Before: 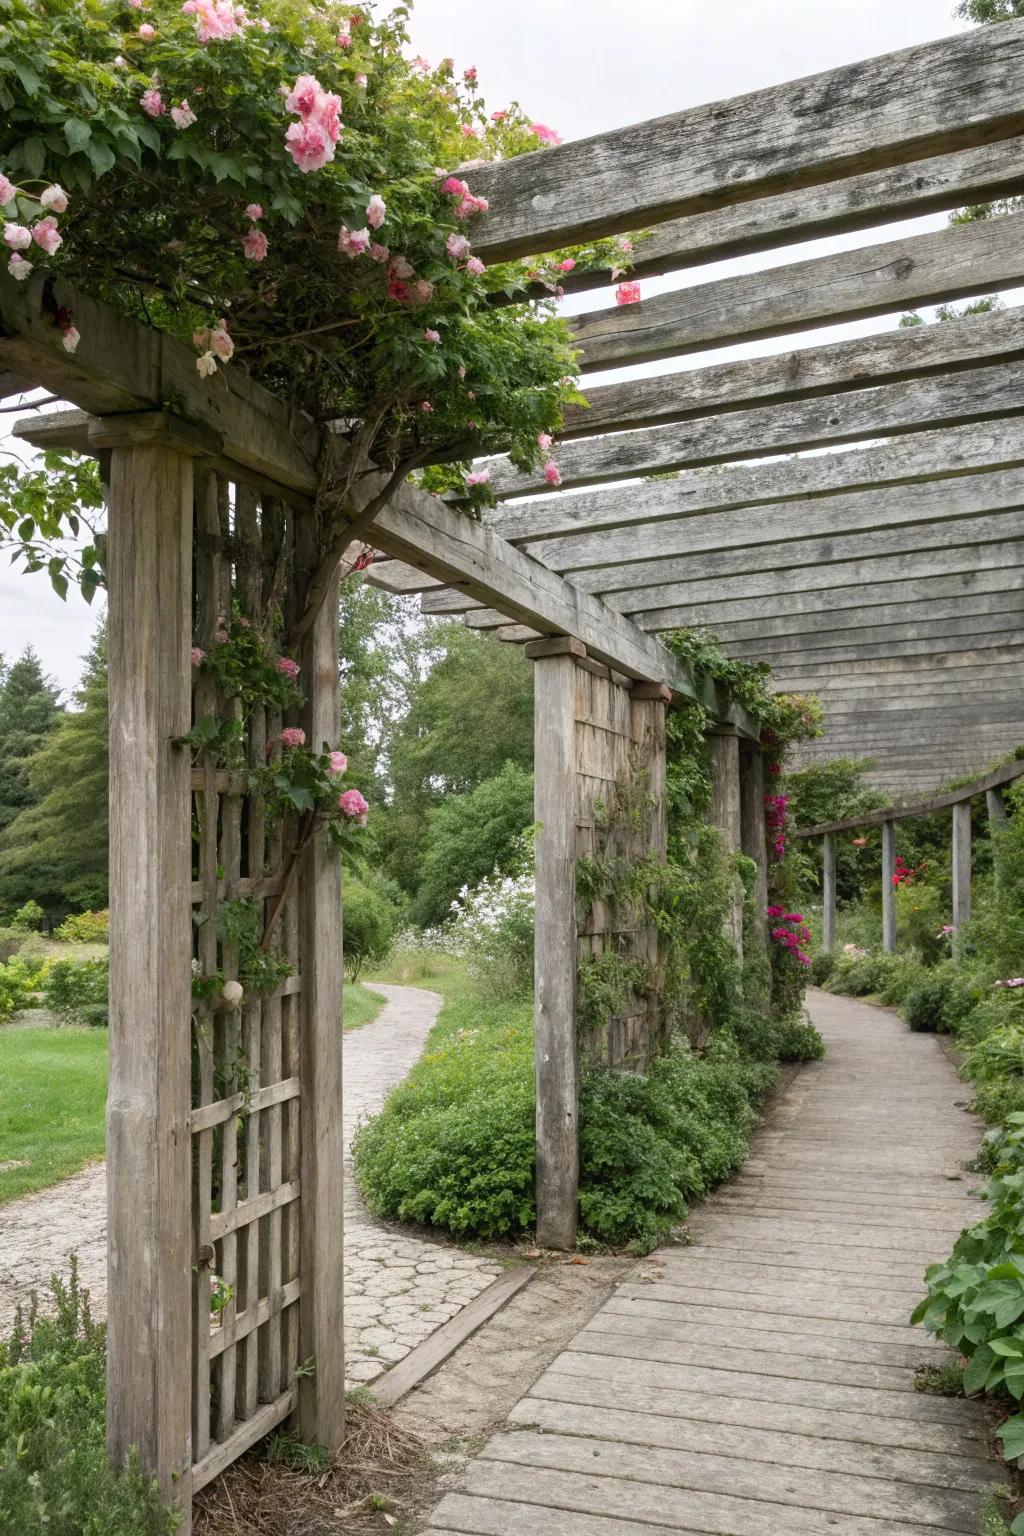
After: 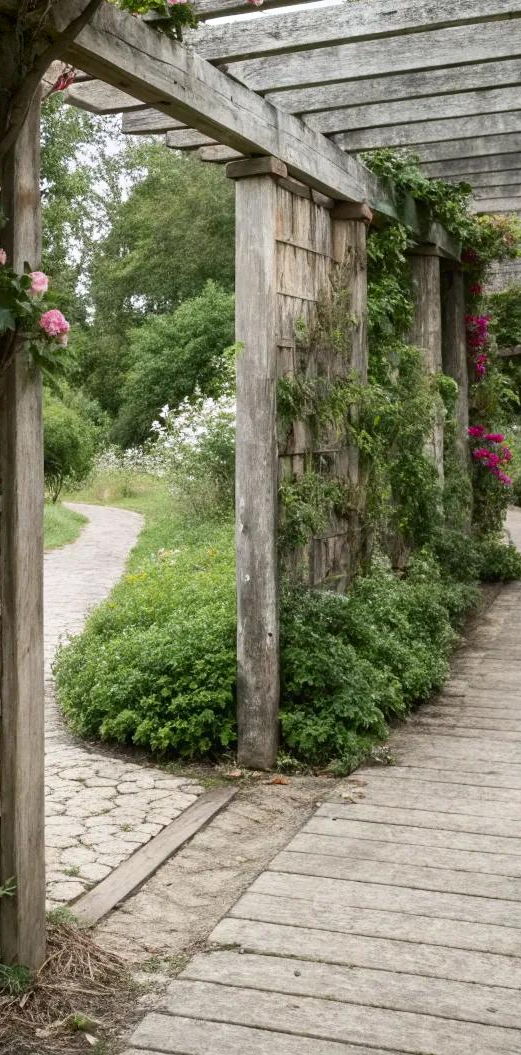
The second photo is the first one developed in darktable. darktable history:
crop and rotate: left 29.239%, top 31.294%, right 19.818%
vignetting: fall-off start 92.21%, saturation 0.003, dithering 8-bit output
contrast brightness saturation: contrast 0.144
tone equalizer: on, module defaults
